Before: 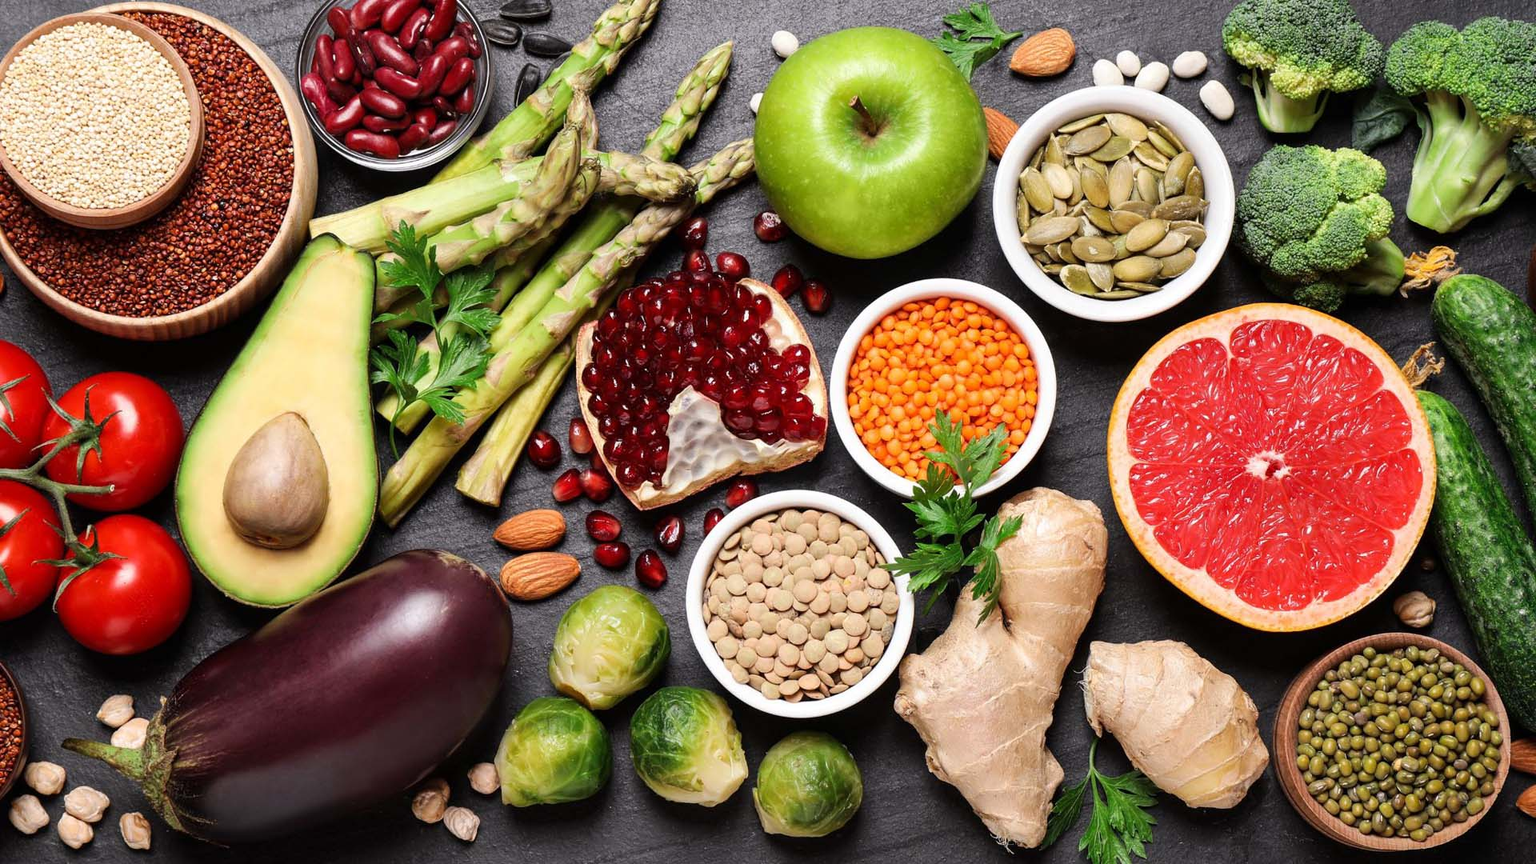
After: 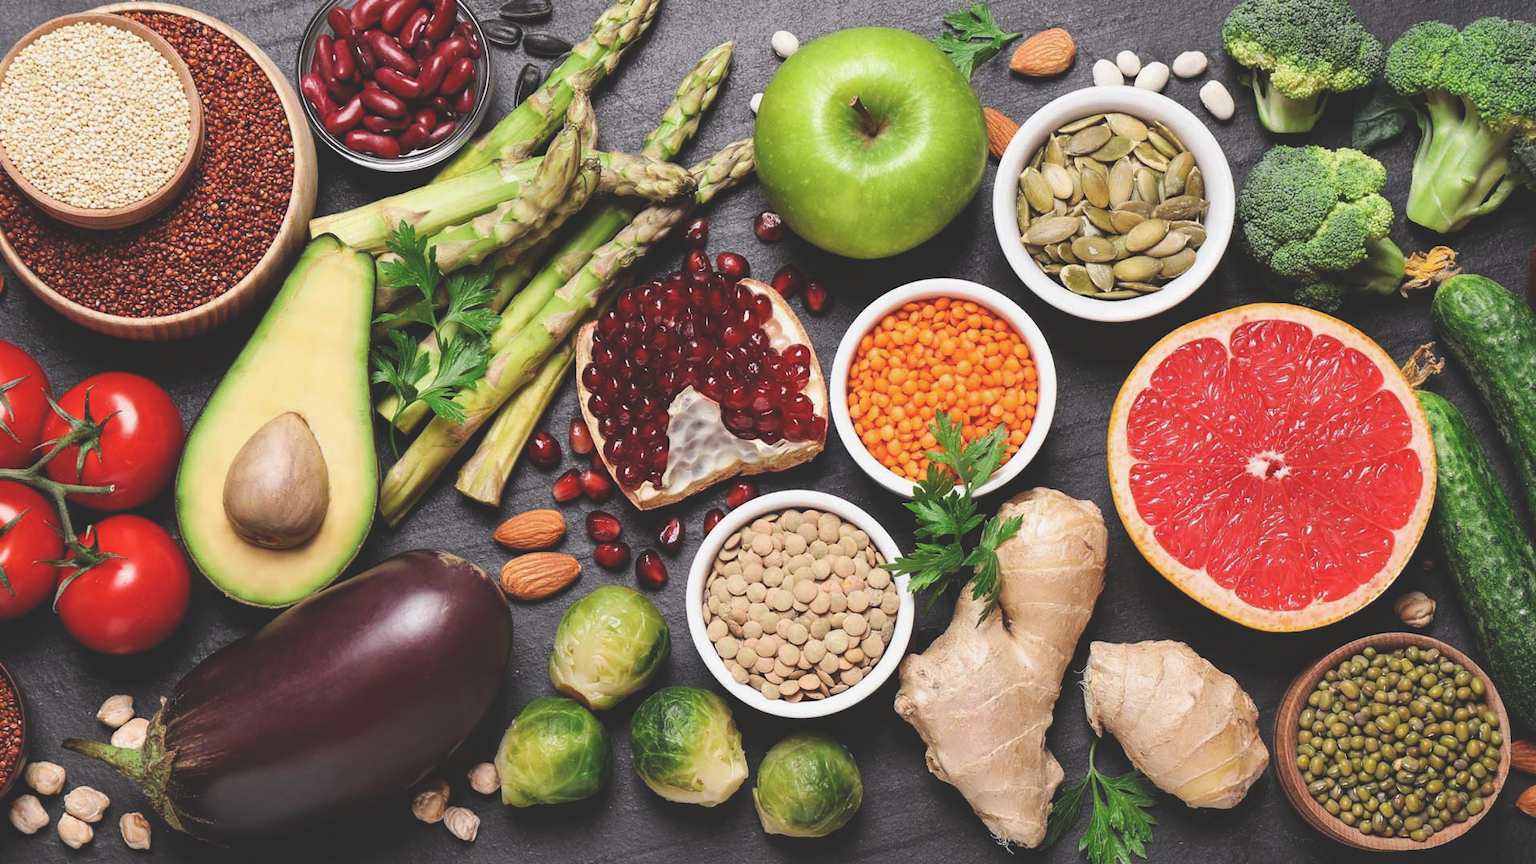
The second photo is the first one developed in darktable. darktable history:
exposure: black level correction -0.025, exposure -0.117 EV, compensate highlight preservation false
white balance: emerald 1
